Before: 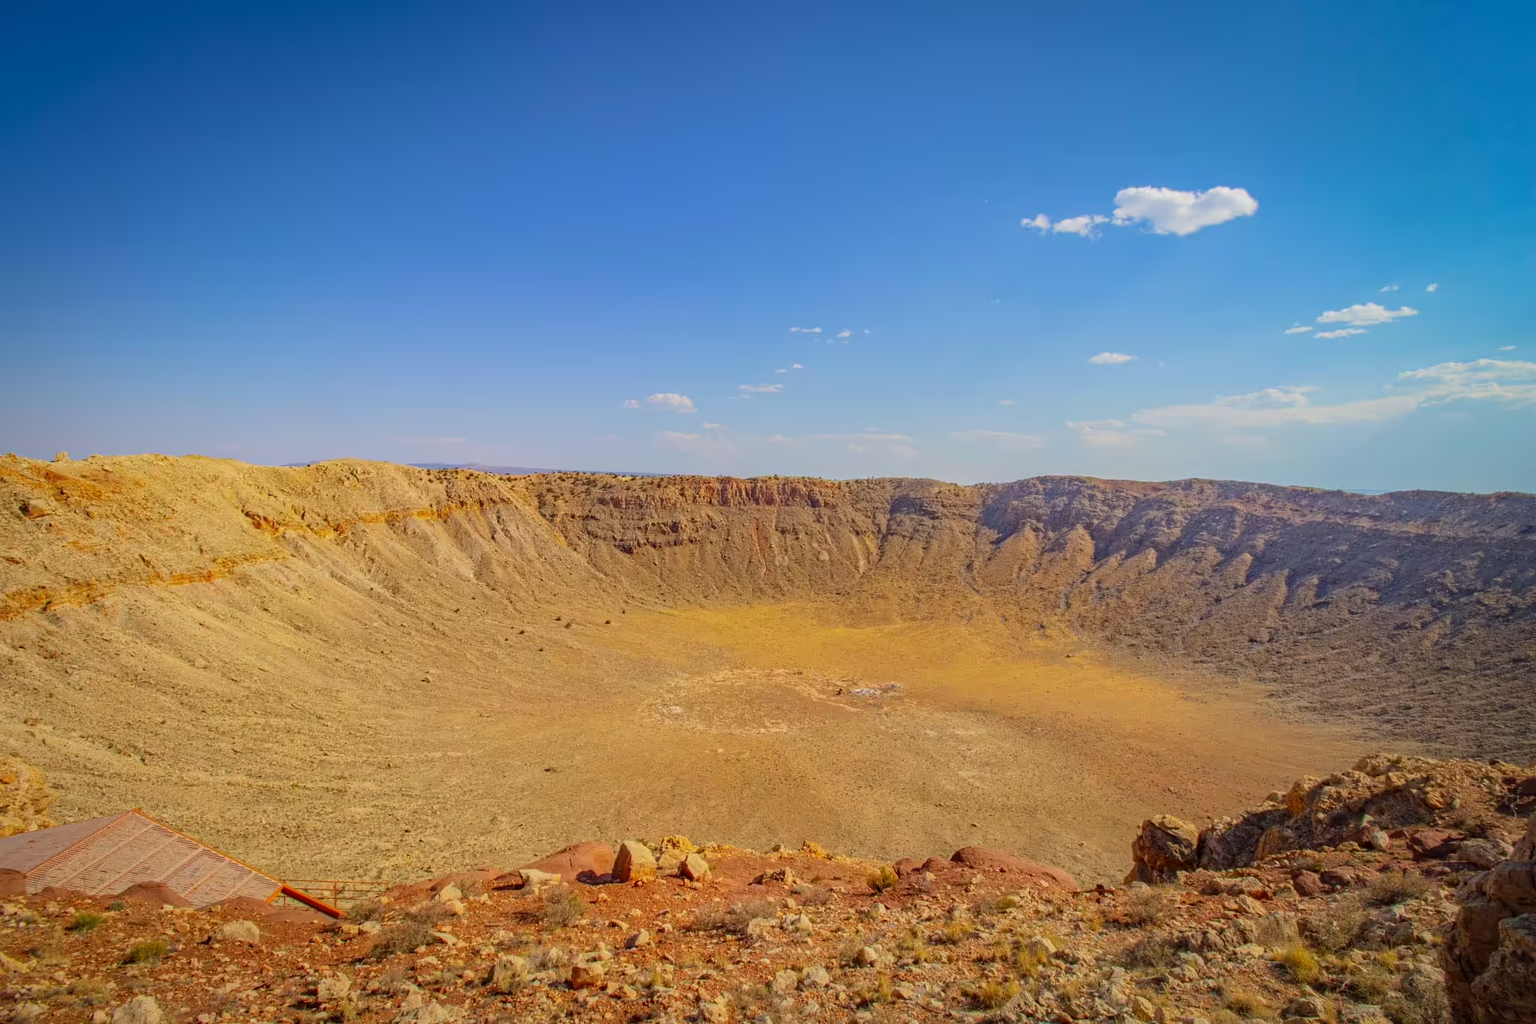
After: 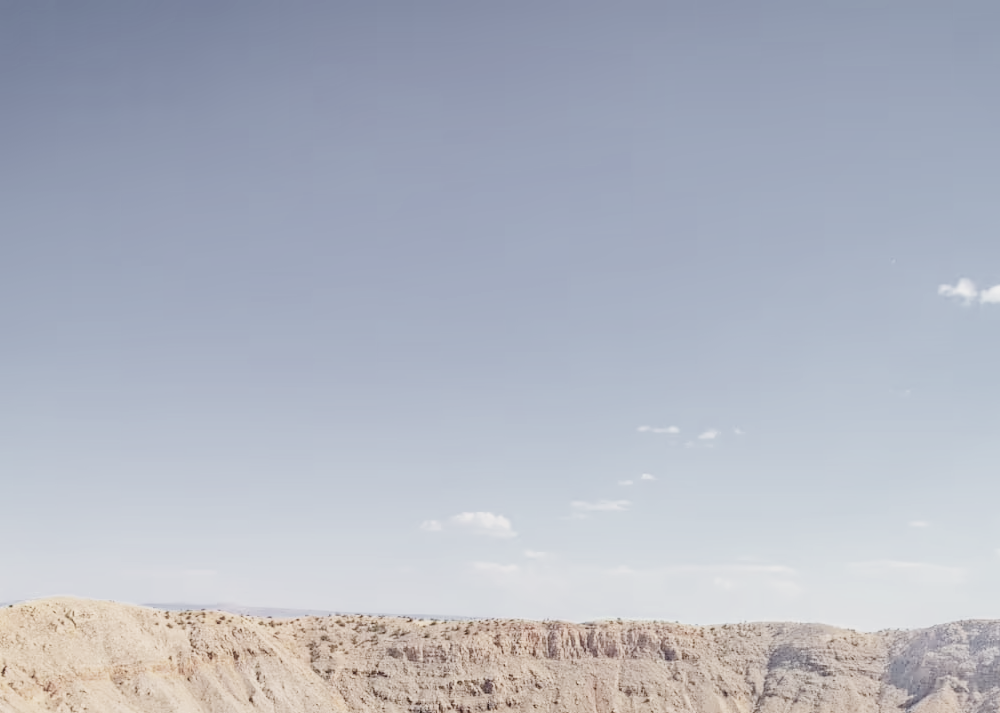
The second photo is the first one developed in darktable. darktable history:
exposure: black level correction 0.001, exposure 2 EV, compensate highlight preservation false
color correction: saturation 0.3
filmic rgb: black relative exposure -6.82 EV, white relative exposure 5.89 EV, hardness 2.71
crop: left 19.556%, right 30.401%, bottom 46.458%
